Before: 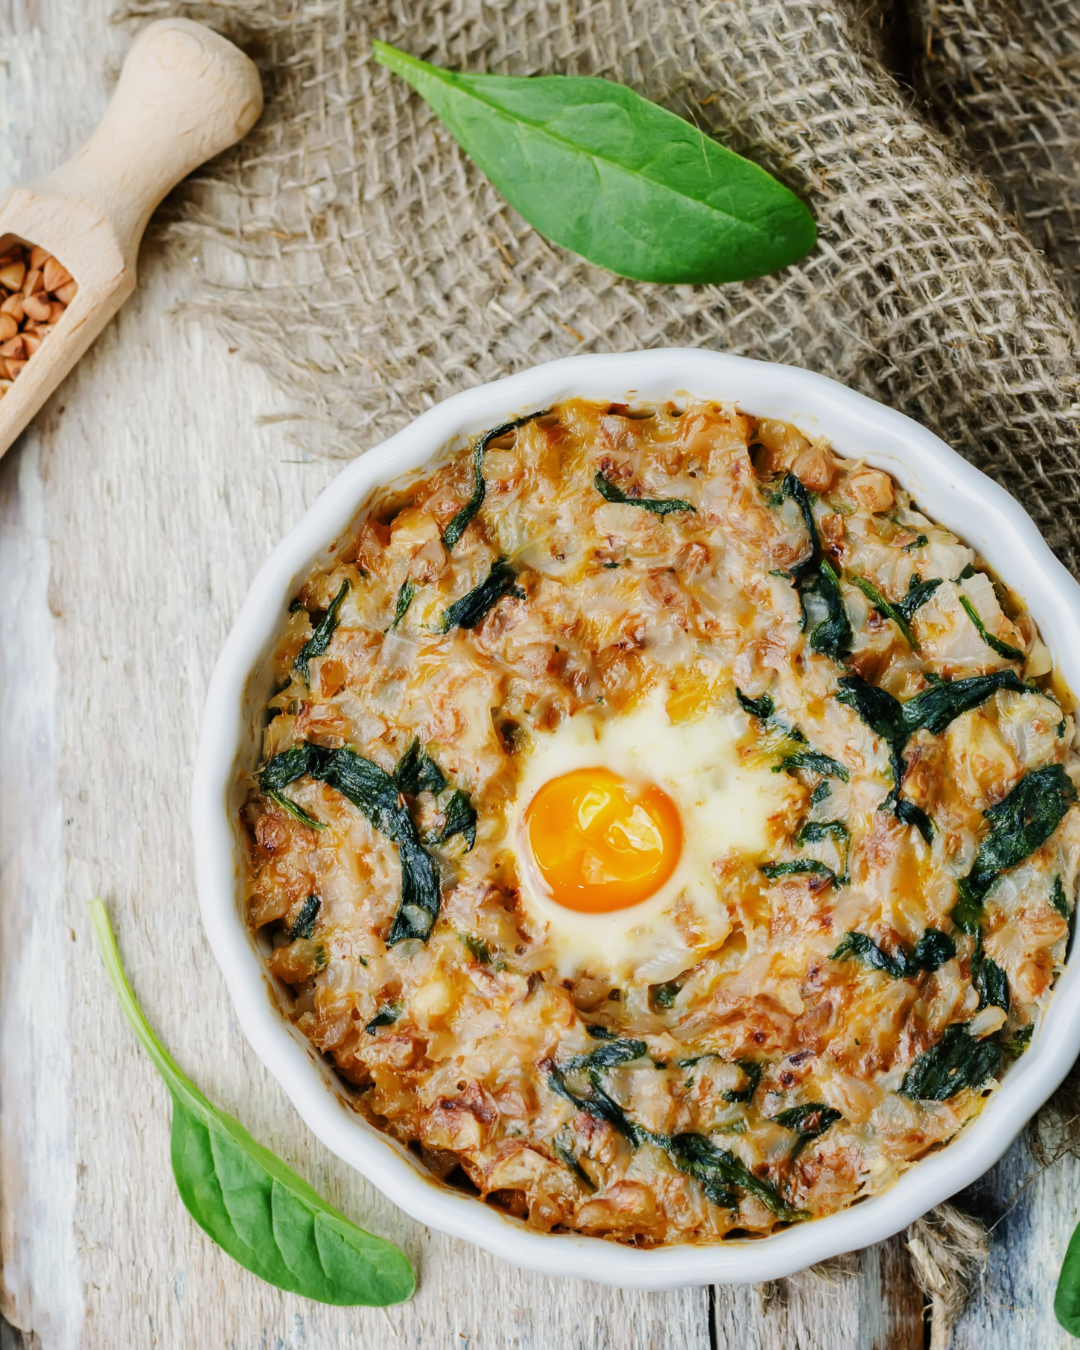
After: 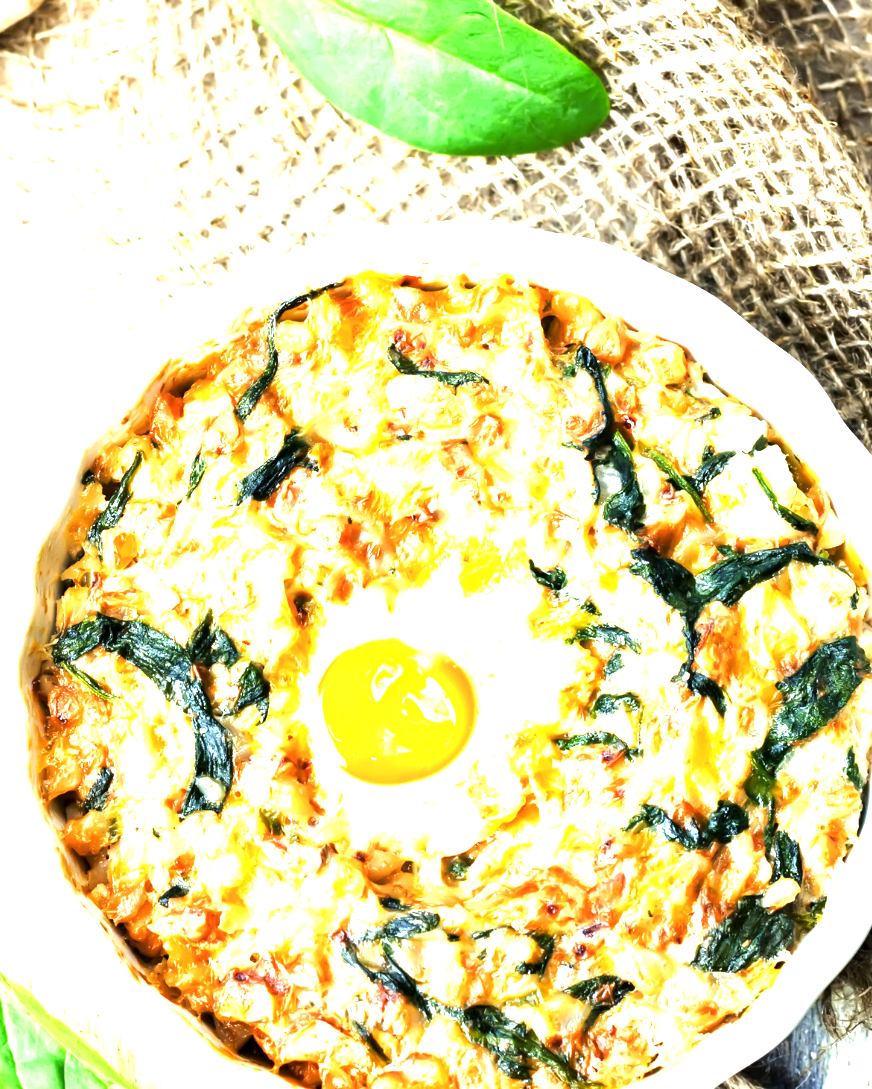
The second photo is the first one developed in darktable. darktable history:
crop: left 19.167%, top 9.554%, right 0.001%, bottom 9.712%
color balance rgb: shadows lift › chroma 3.327%, shadows lift › hue 281.62°, perceptual saturation grading › global saturation -0.029%, perceptual brilliance grading › highlights 6.264%, perceptual brilliance grading › mid-tones 17.132%, perceptual brilliance grading › shadows -5.296%
exposure: black level correction 0.001, exposure 1.838 EV, compensate exposure bias true, compensate highlight preservation false
